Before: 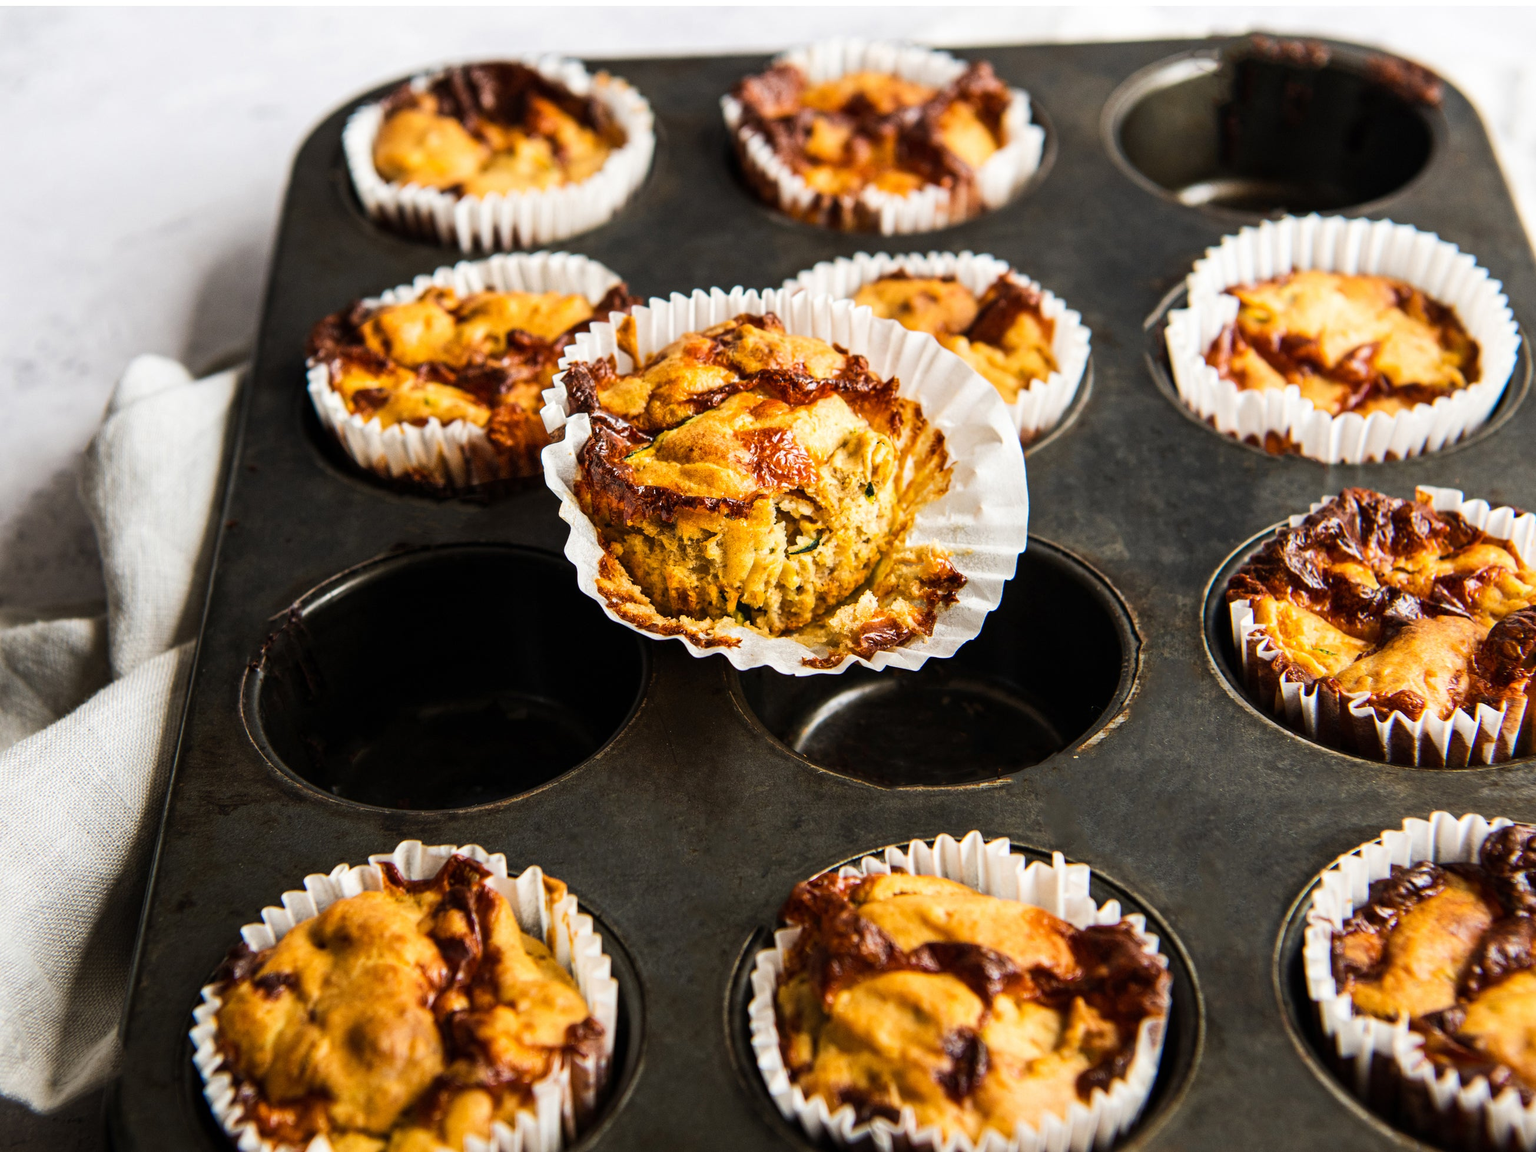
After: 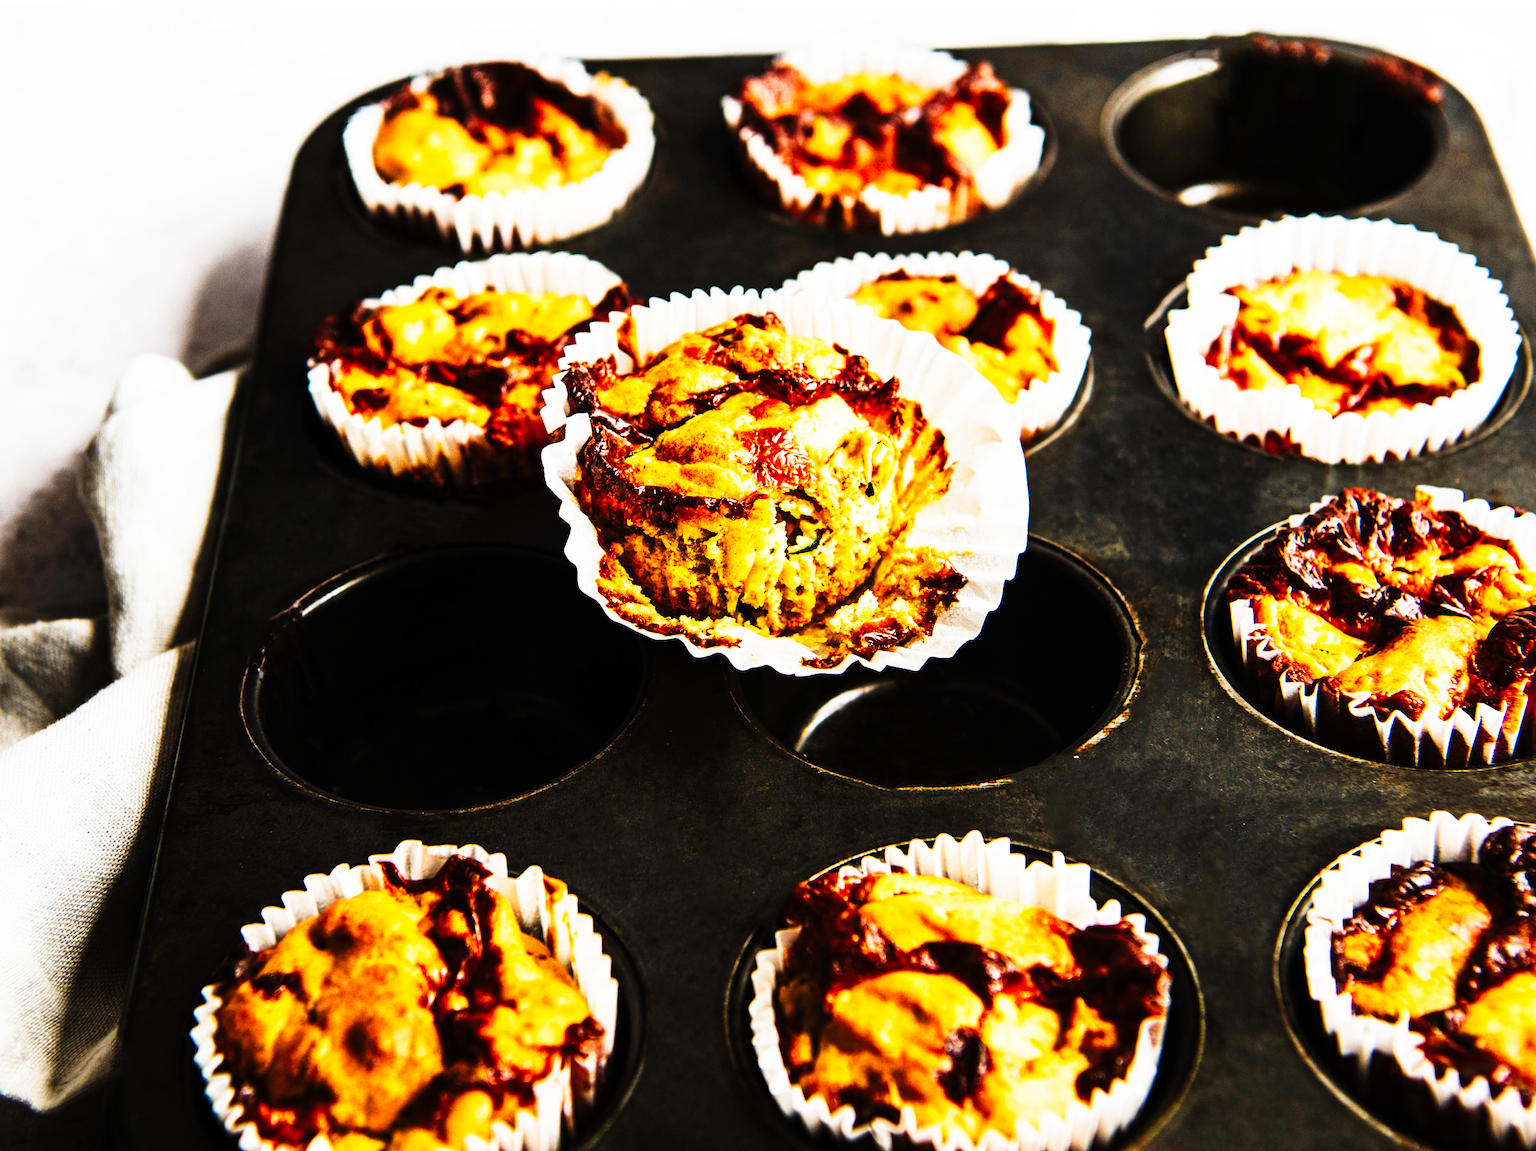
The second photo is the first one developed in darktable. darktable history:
tone curve: curves: ch0 [(0, 0) (0.003, 0.003) (0.011, 0.006) (0.025, 0.01) (0.044, 0.016) (0.069, 0.02) (0.1, 0.025) (0.136, 0.034) (0.177, 0.051) (0.224, 0.08) (0.277, 0.131) (0.335, 0.209) (0.399, 0.328) (0.468, 0.47) (0.543, 0.629) (0.623, 0.788) (0.709, 0.903) (0.801, 0.965) (0.898, 0.989) (1, 1)], preserve colors none
